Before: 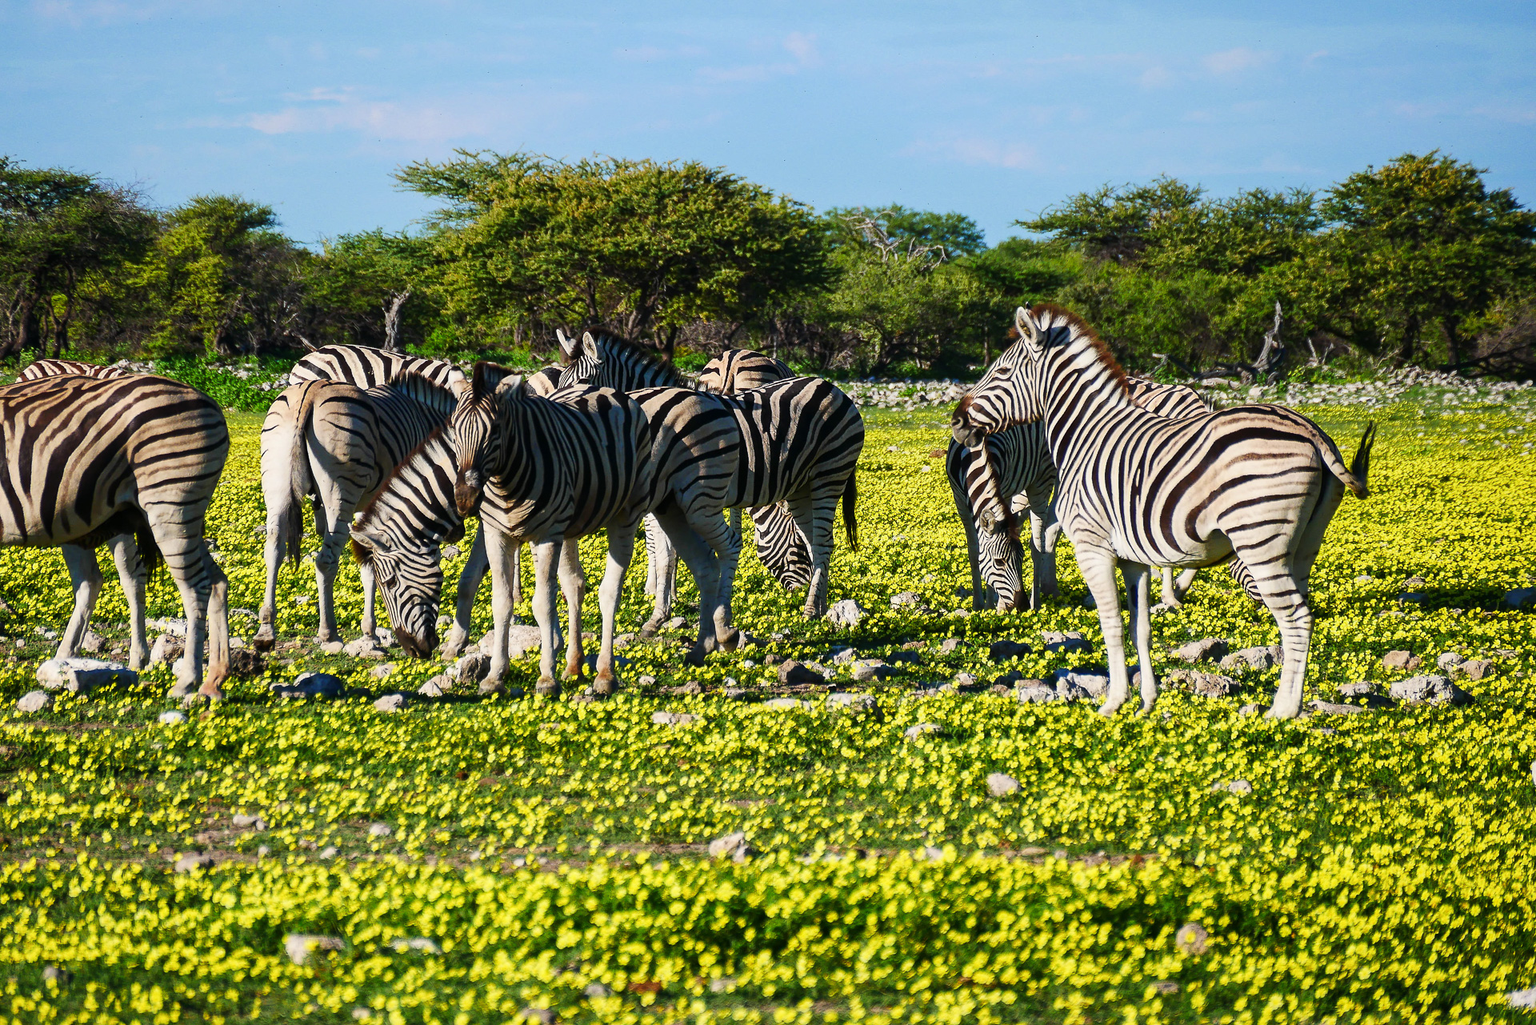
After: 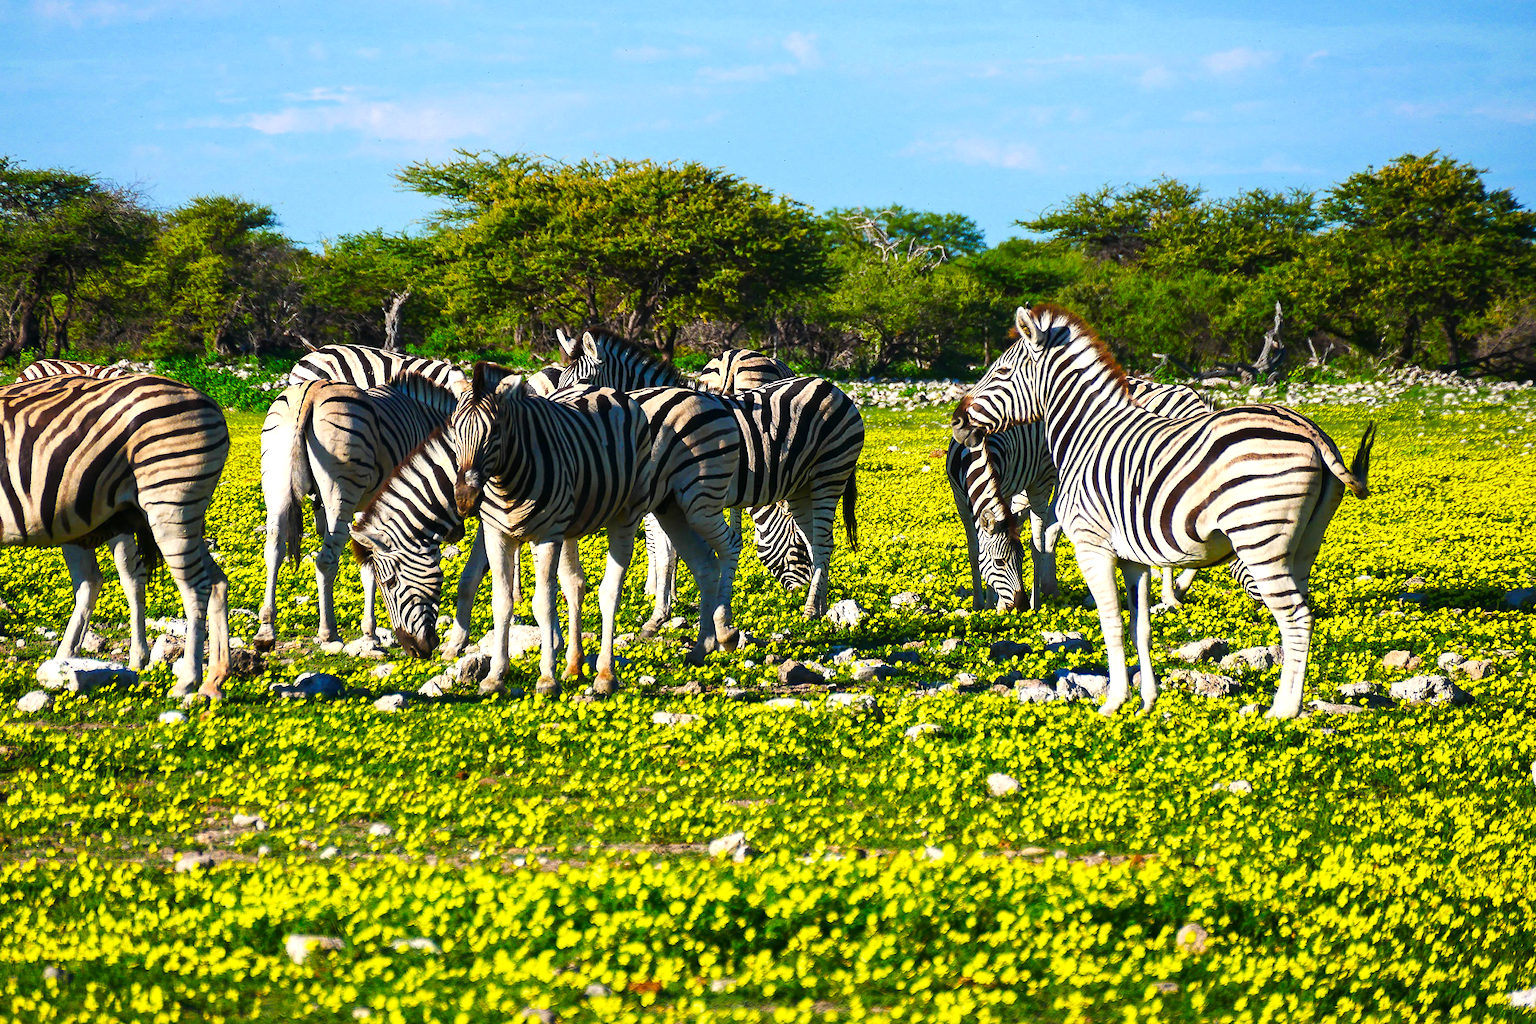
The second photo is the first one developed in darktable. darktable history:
color balance: output saturation 120%
exposure: exposure 0.485 EV, compensate highlight preservation false
color zones: curves: ch0 [(0, 0.465) (0.092, 0.596) (0.289, 0.464) (0.429, 0.453) (0.571, 0.464) (0.714, 0.455) (0.857, 0.462) (1, 0.465)]
